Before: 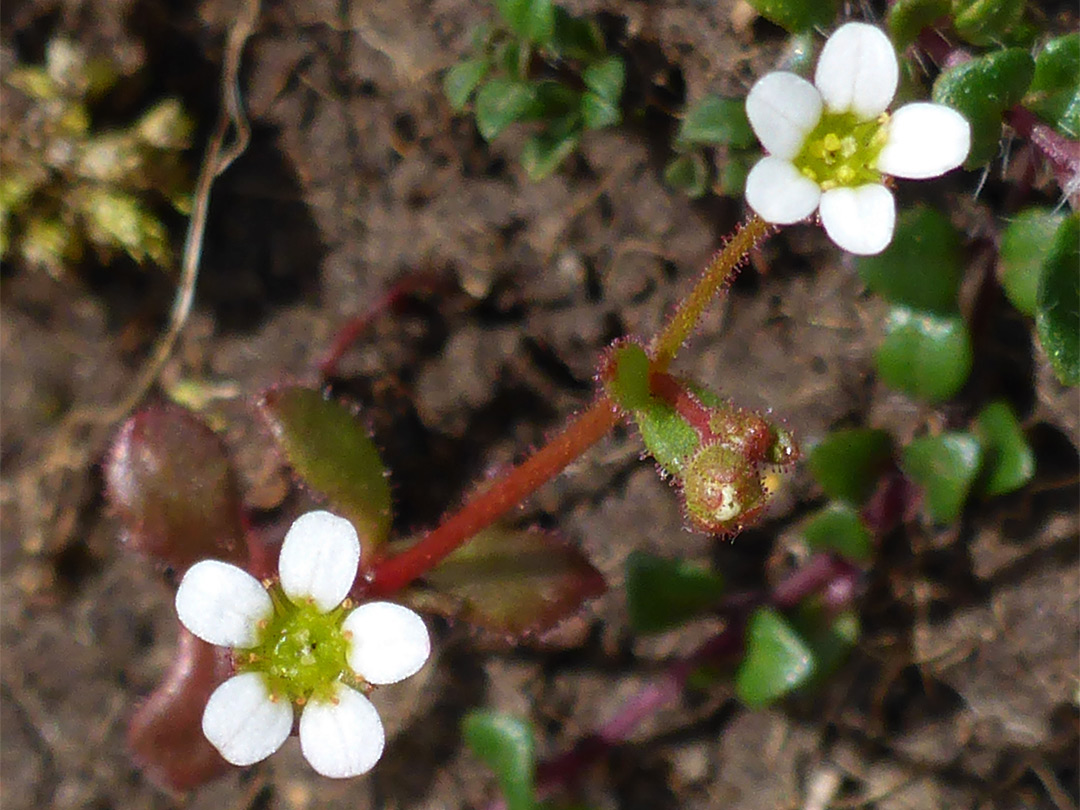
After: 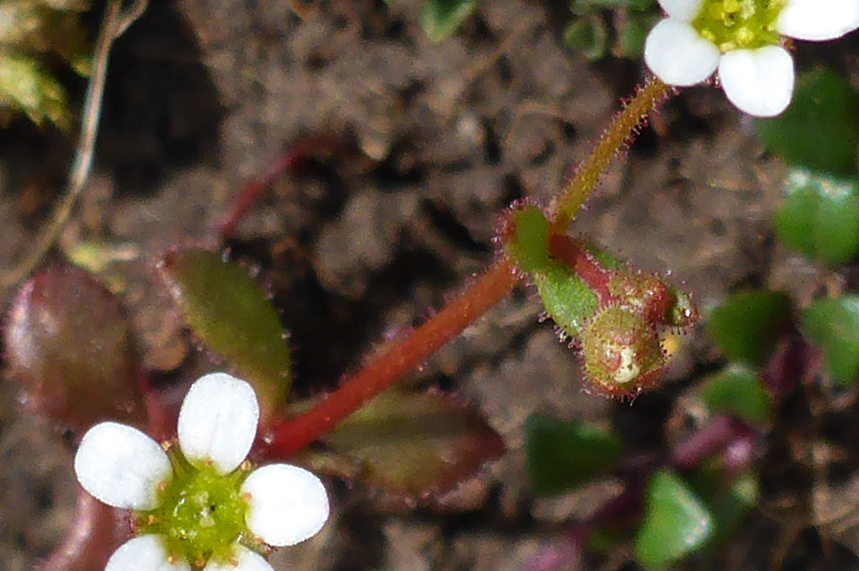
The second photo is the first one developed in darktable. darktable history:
crop: left 9.405%, top 17.061%, right 11.001%, bottom 12.361%
shadows and highlights: shadows 20.77, highlights -82.04, soften with gaussian
